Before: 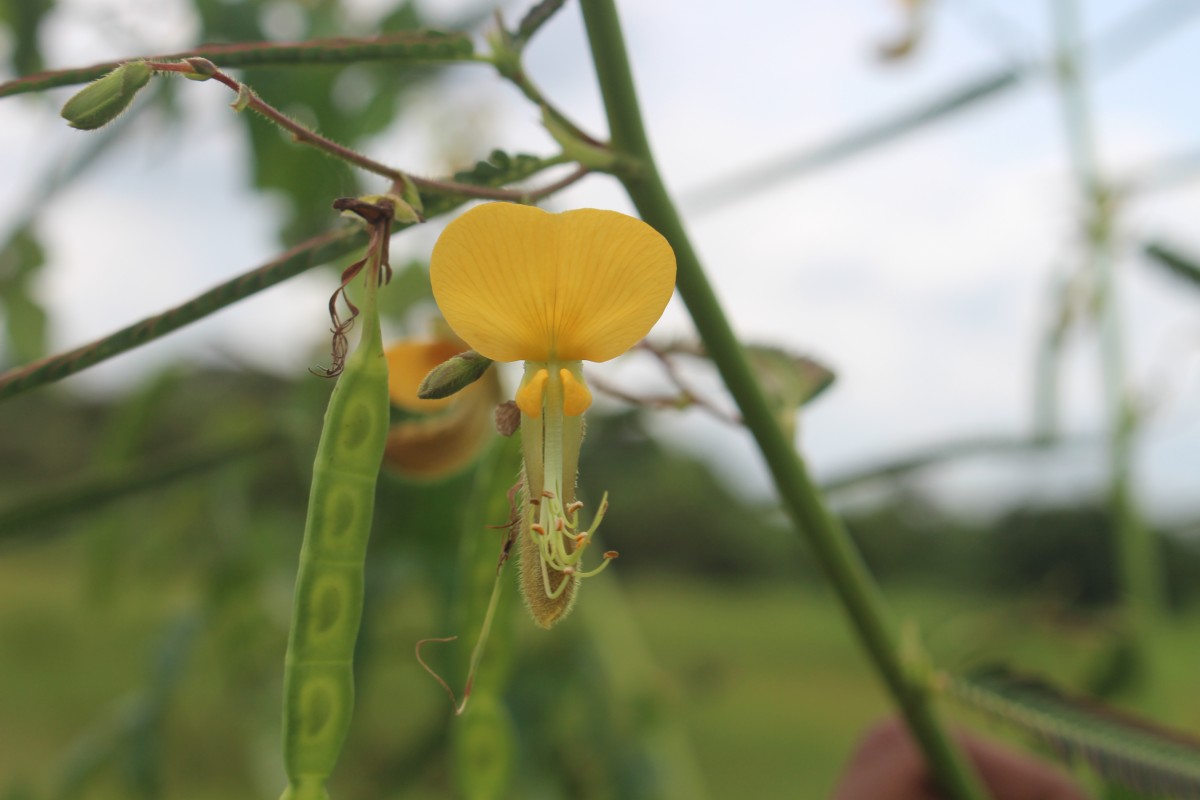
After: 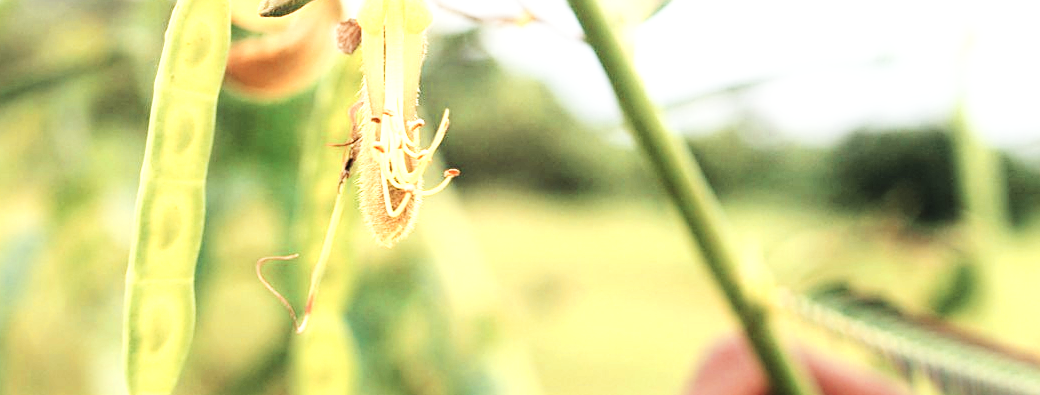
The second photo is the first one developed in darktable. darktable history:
color correction: highlights b* -0.002, saturation 1.14
base curve: curves: ch0 [(0, 0.003) (0.001, 0.002) (0.006, 0.004) (0.02, 0.022) (0.048, 0.086) (0.094, 0.234) (0.162, 0.431) (0.258, 0.629) (0.385, 0.8) (0.548, 0.918) (0.751, 0.988) (1, 1)], preserve colors none
tone equalizer: -8 EV -1.1 EV, -7 EV -0.972 EV, -6 EV -0.839 EV, -5 EV -0.616 EV, -3 EV 0.6 EV, -2 EV 0.852 EV, -1 EV 0.989 EV, +0 EV 1.08 EV
crop and rotate: left 13.296%, top 47.816%, bottom 2.77%
exposure: compensate exposure bias true, compensate highlight preservation false
sharpen: on, module defaults
color zones: curves: ch0 [(0, 0.473) (0.001, 0.473) (0.226, 0.548) (0.4, 0.589) (0.525, 0.54) (0.728, 0.403) (0.999, 0.473) (1, 0.473)]; ch1 [(0, 0.619) (0.001, 0.619) (0.234, 0.388) (0.4, 0.372) (0.528, 0.422) (0.732, 0.53) (0.999, 0.619) (1, 0.619)]; ch2 [(0, 0.547) (0.001, 0.547) (0.226, 0.45) (0.4, 0.525) (0.525, 0.585) (0.8, 0.511) (0.999, 0.547) (1, 0.547)]
